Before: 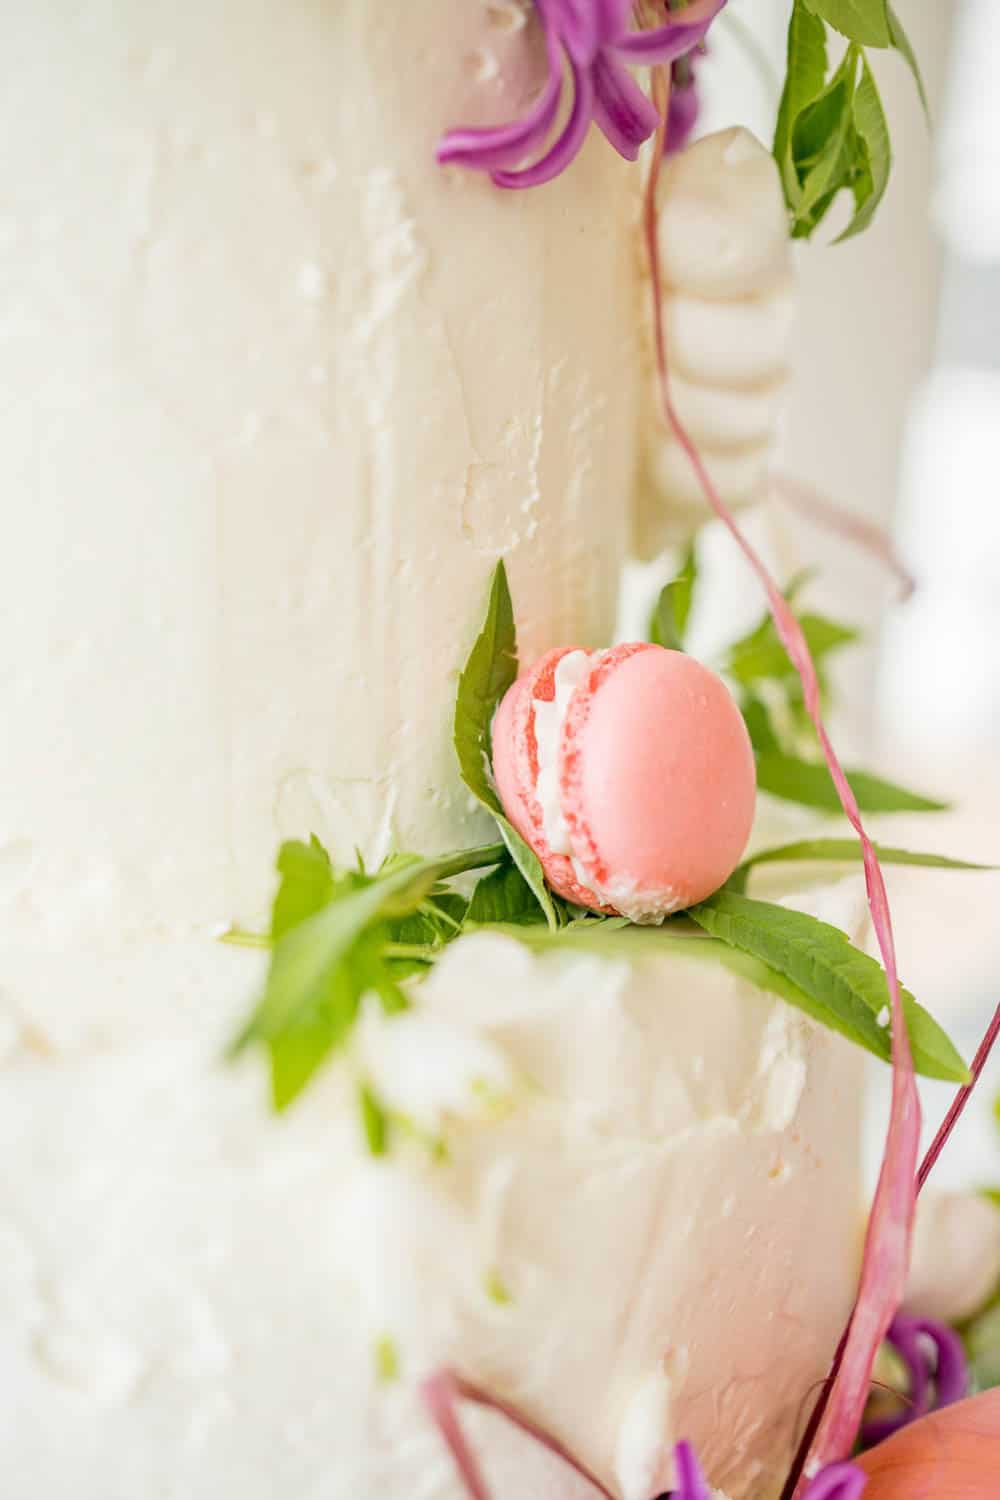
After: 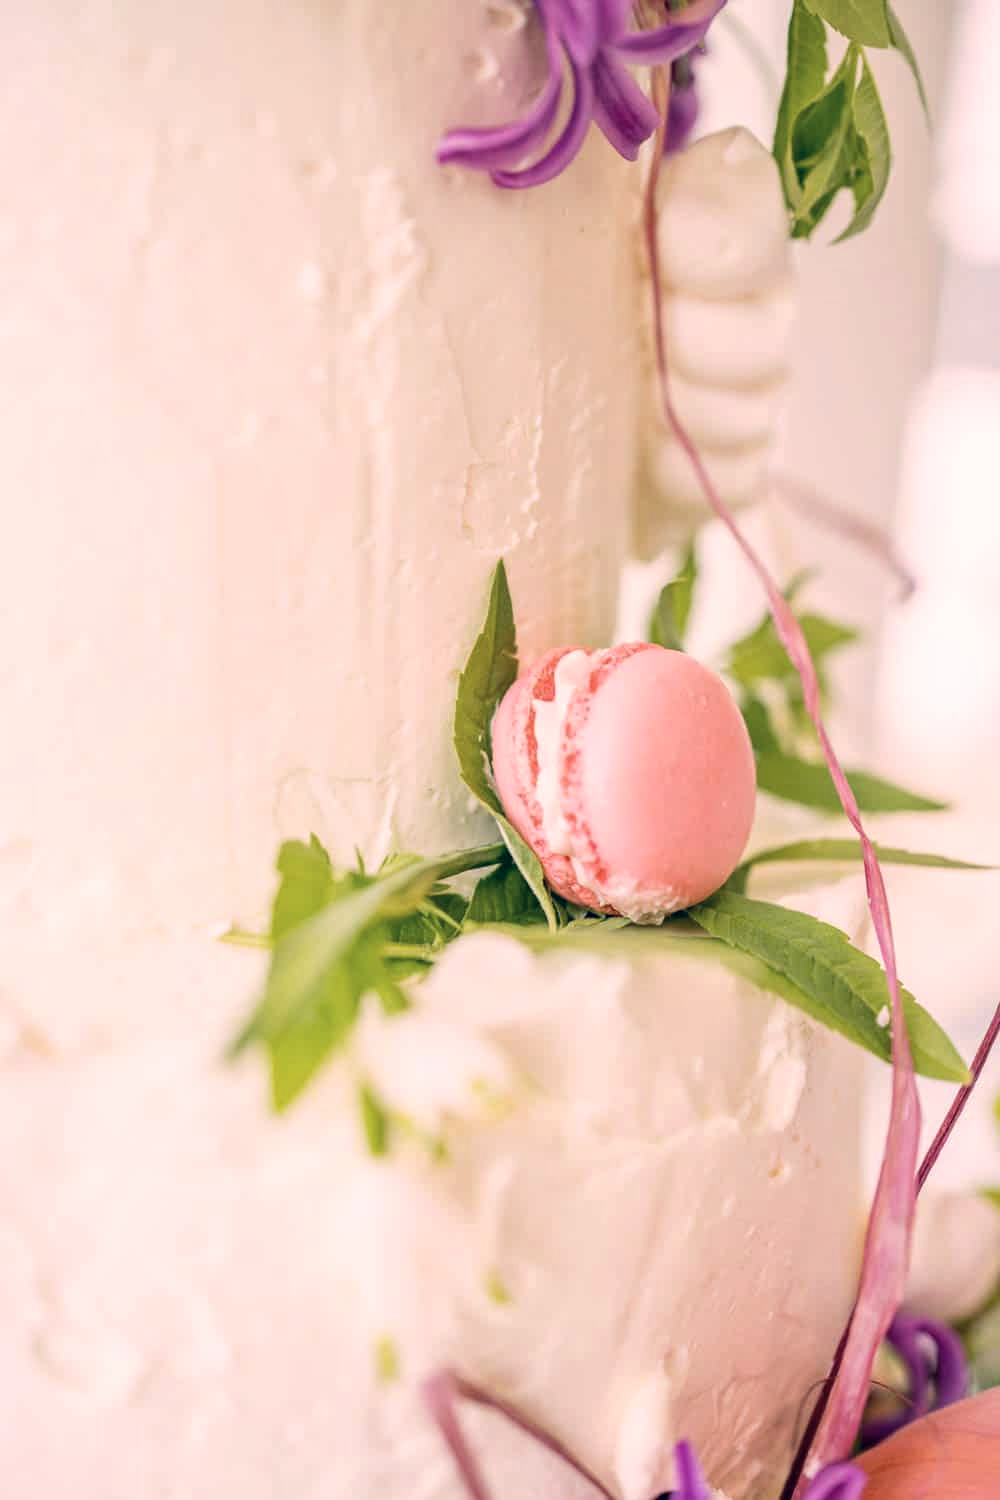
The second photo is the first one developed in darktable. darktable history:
local contrast: highlights 105%, shadows 100%, detail 119%, midtone range 0.2
color correction: highlights a* 14.48, highlights b* 5.86, shadows a* -5.74, shadows b* -15.51, saturation 0.845
contrast brightness saturation: contrast 0.076, saturation 0.025
